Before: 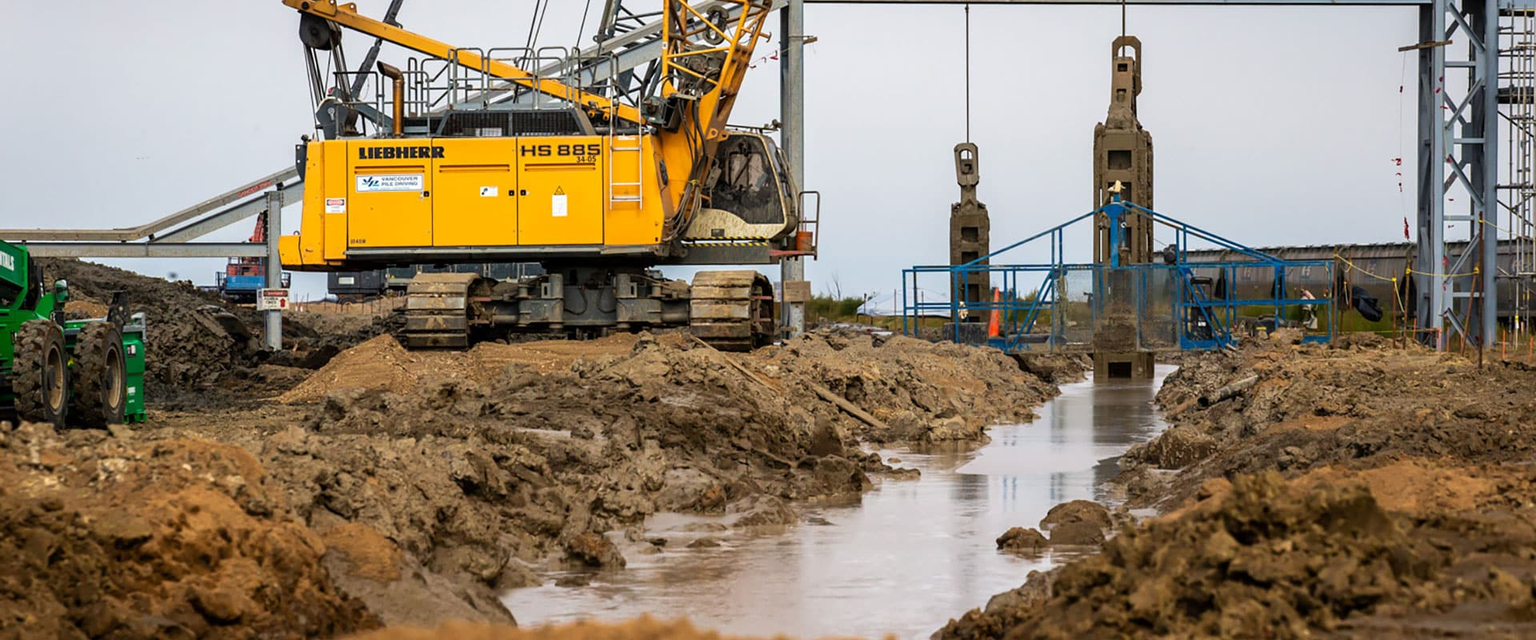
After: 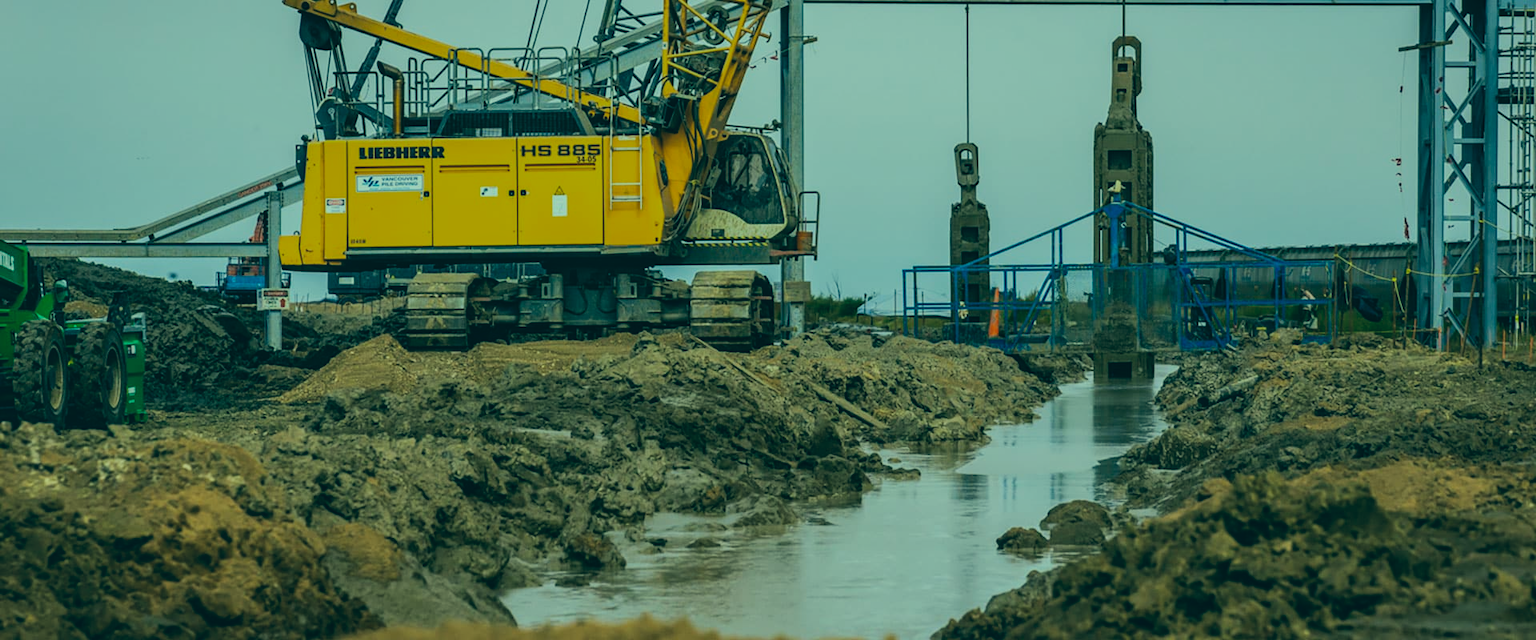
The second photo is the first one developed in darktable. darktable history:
color balance rgb: perceptual saturation grading › global saturation 0.662%, perceptual saturation grading › mid-tones 11.838%, perceptual brilliance grading › mid-tones 11.046%, perceptual brilliance grading › shadows 15.494%
exposure: black level correction -0.016, exposure -1.095 EV, compensate exposure bias true, compensate highlight preservation false
color correction: highlights a* -19.99, highlights b* 9.8, shadows a* -20.85, shadows b* -10.45
local contrast: detail 130%
